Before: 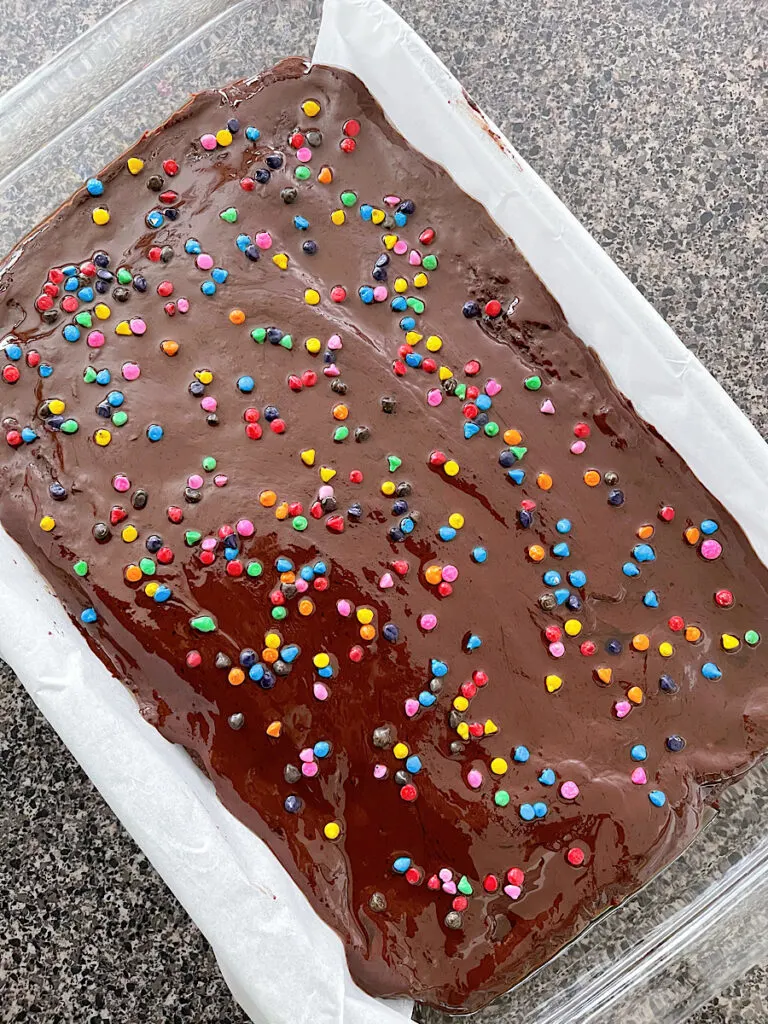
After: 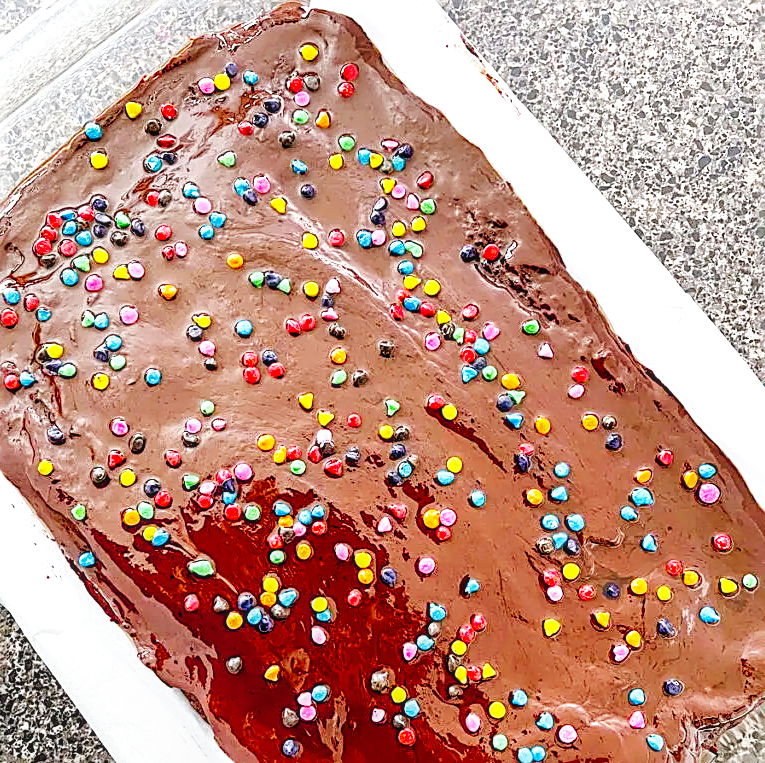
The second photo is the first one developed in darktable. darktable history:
sharpen: radius 2.613, amount 0.687
crop: left 0.343%, top 5.564%, bottom 19.921%
base curve: curves: ch0 [(0, 0.003) (0.001, 0.002) (0.006, 0.004) (0.02, 0.022) (0.048, 0.086) (0.094, 0.234) (0.162, 0.431) (0.258, 0.629) (0.385, 0.8) (0.548, 0.918) (0.751, 0.988) (1, 1)], preserve colors none
local contrast: detail 130%
color balance rgb: perceptual saturation grading › global saturation 19.514%
shadows and highlights: on, module defaults
